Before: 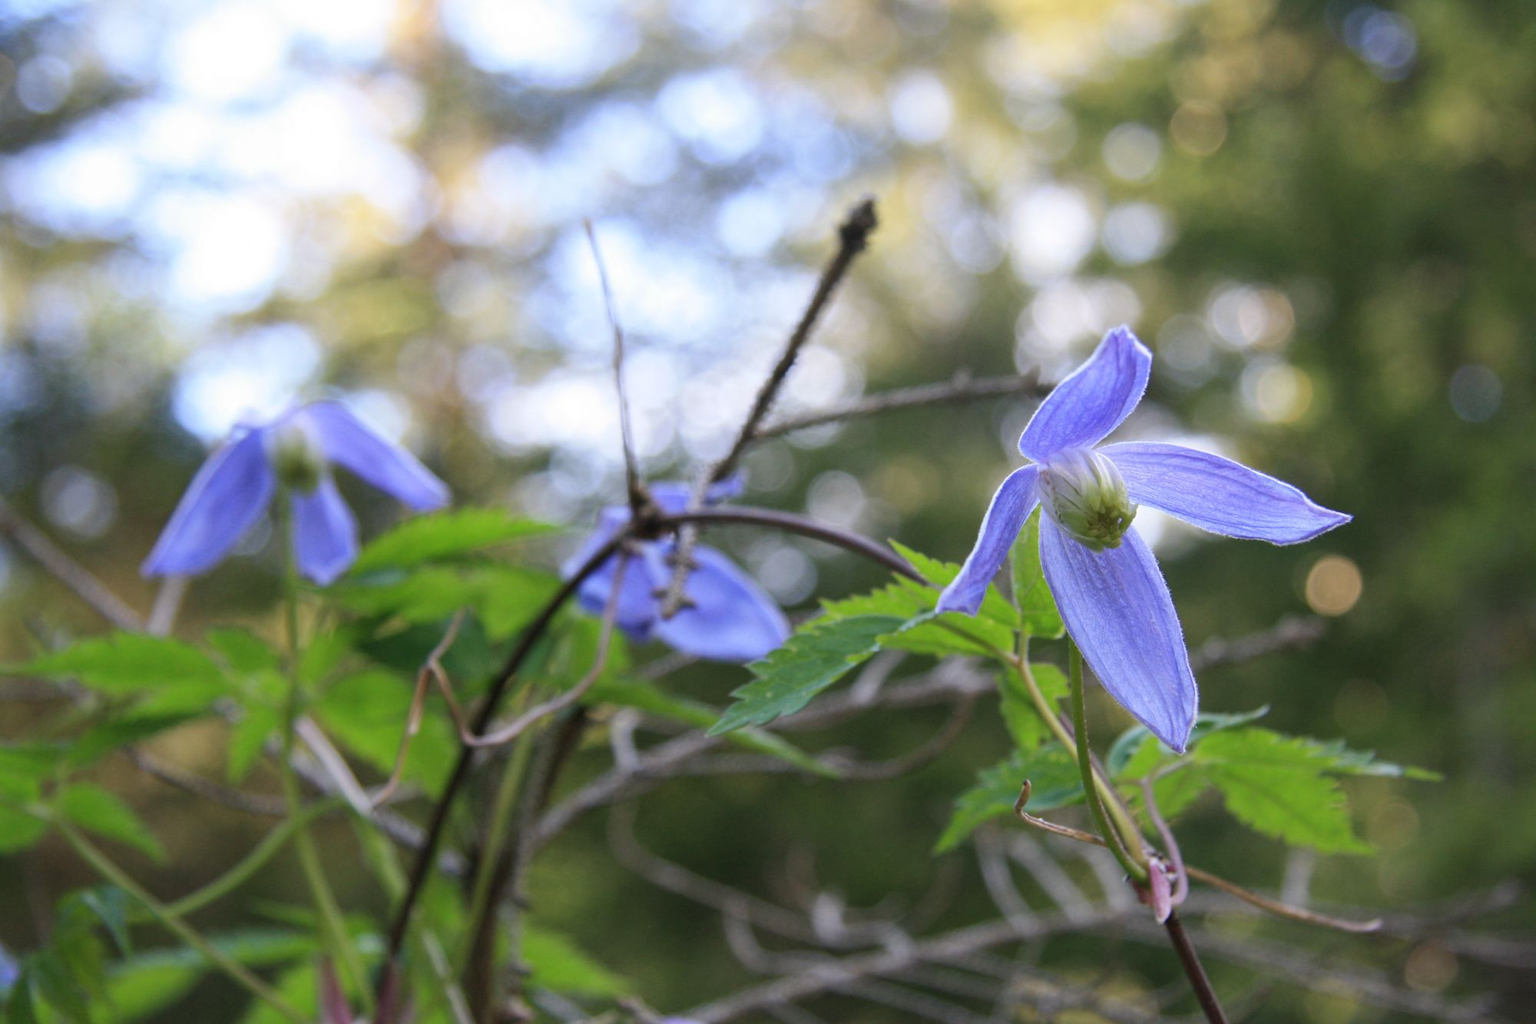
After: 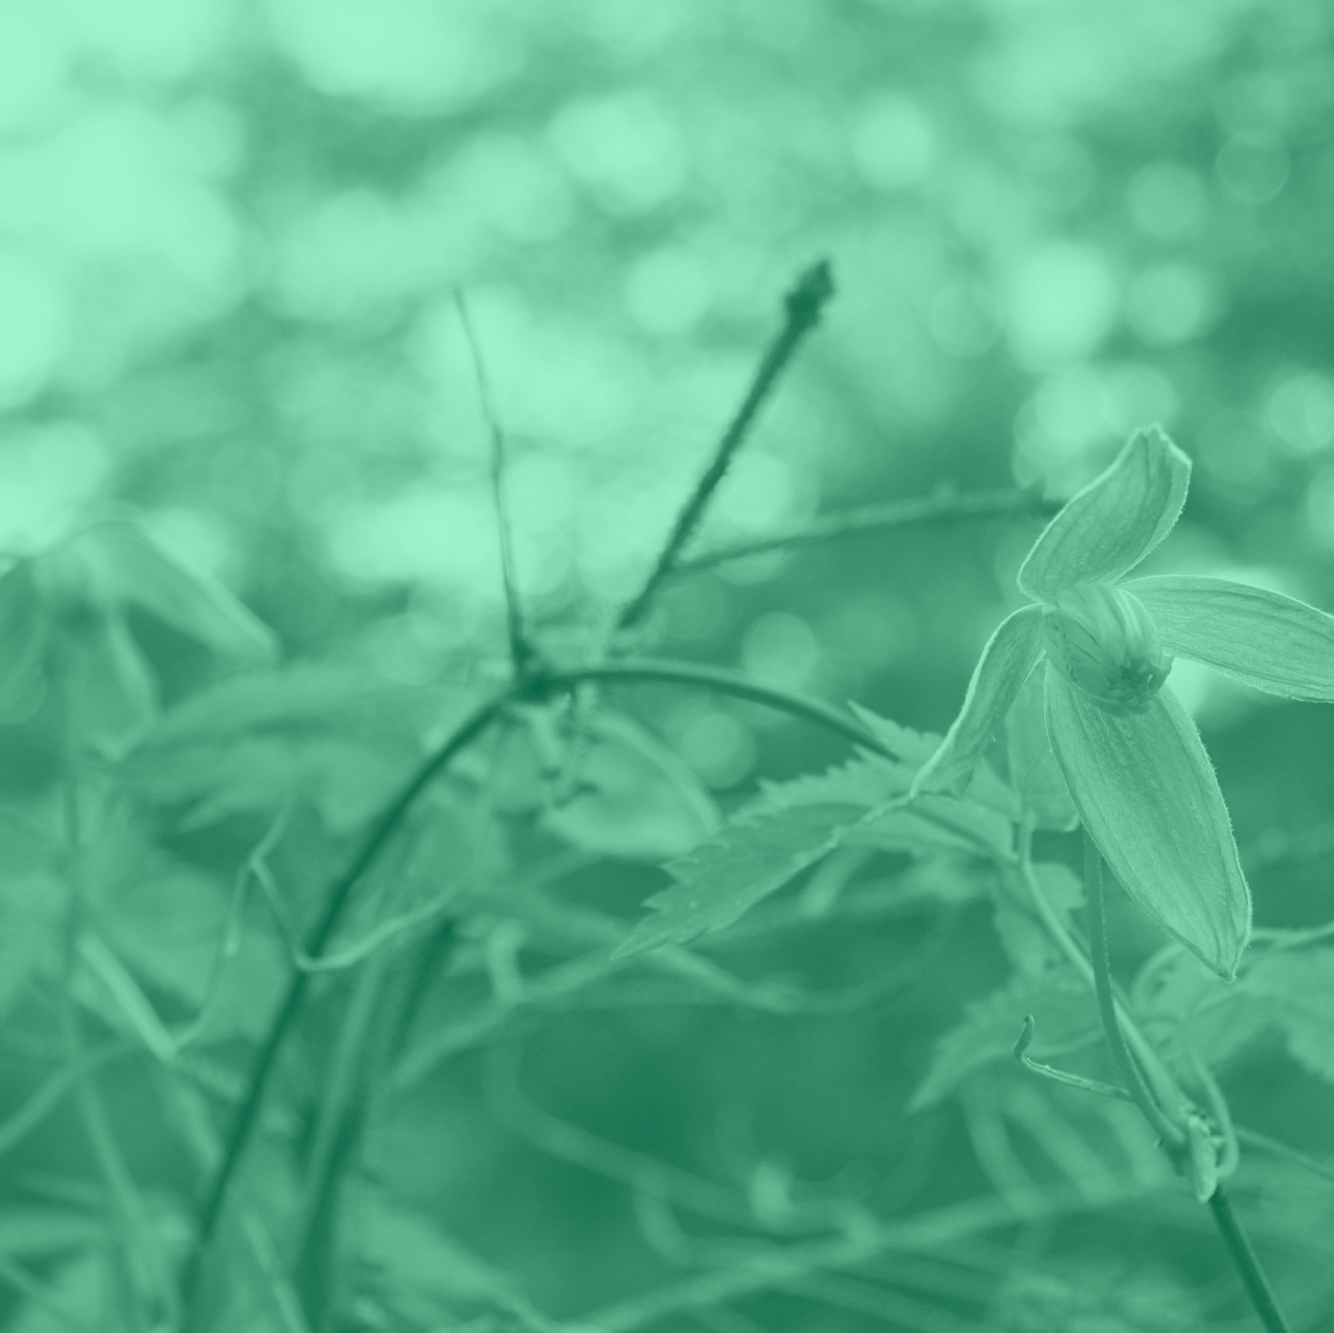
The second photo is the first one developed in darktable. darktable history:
colorize: hue 147.6°, saturation 65%, lightness 21.64%
exposure: black level correction 0, exposure 0.3 EV, compensate highlight preservation false
crop and rotate: left 15.446%, right 17.836%
